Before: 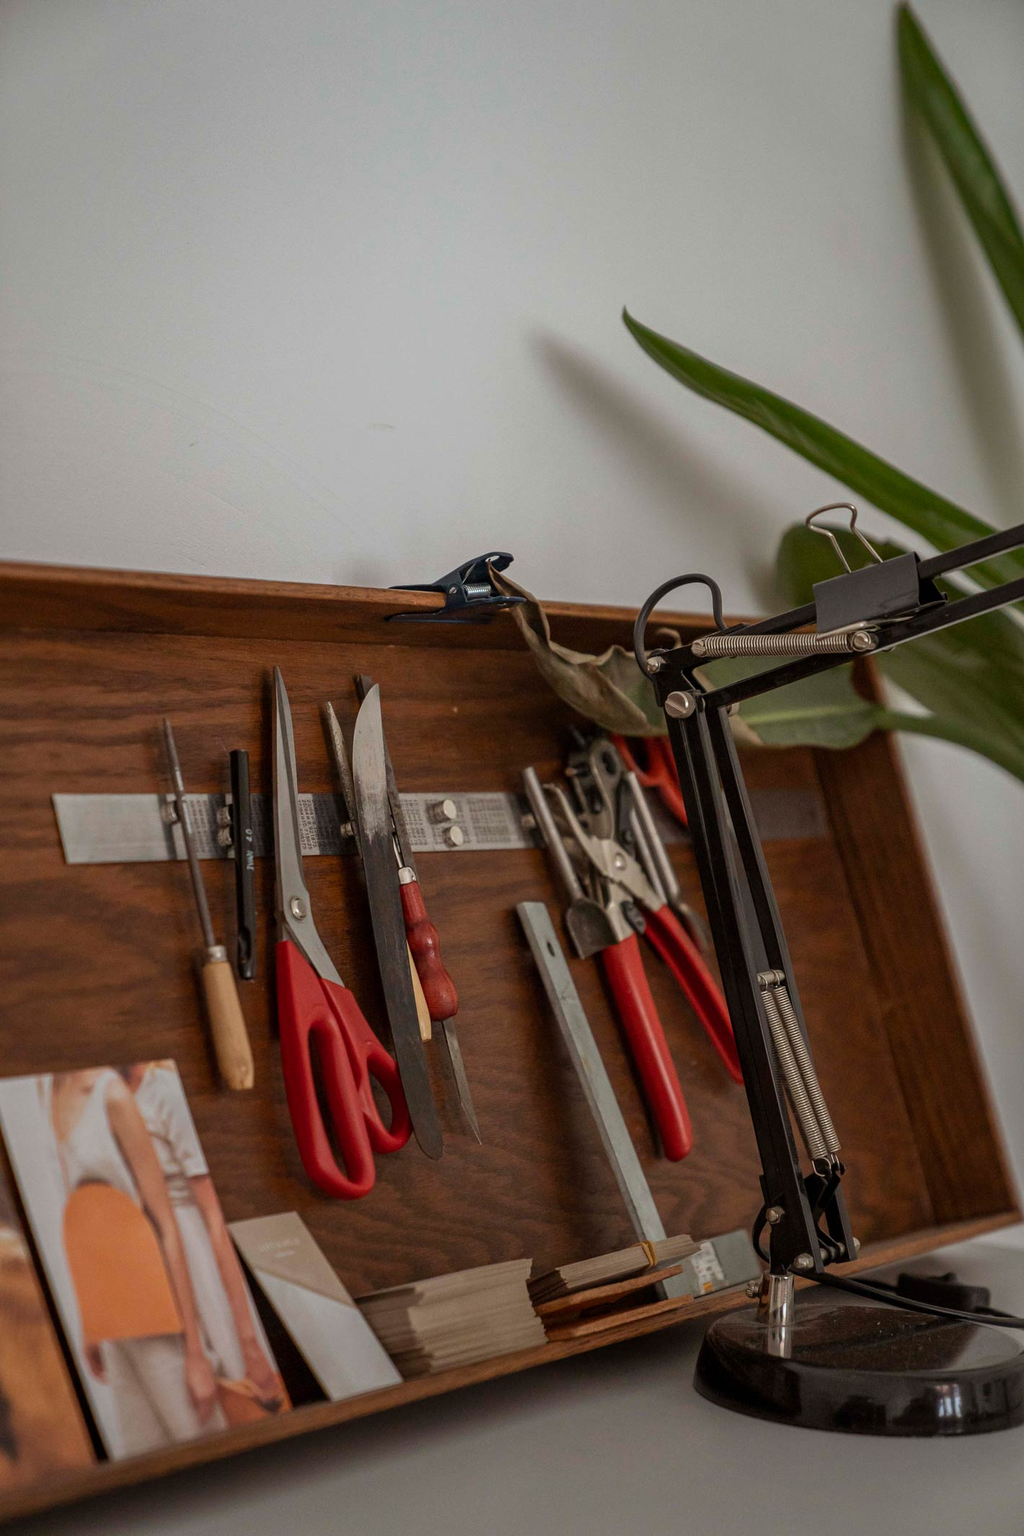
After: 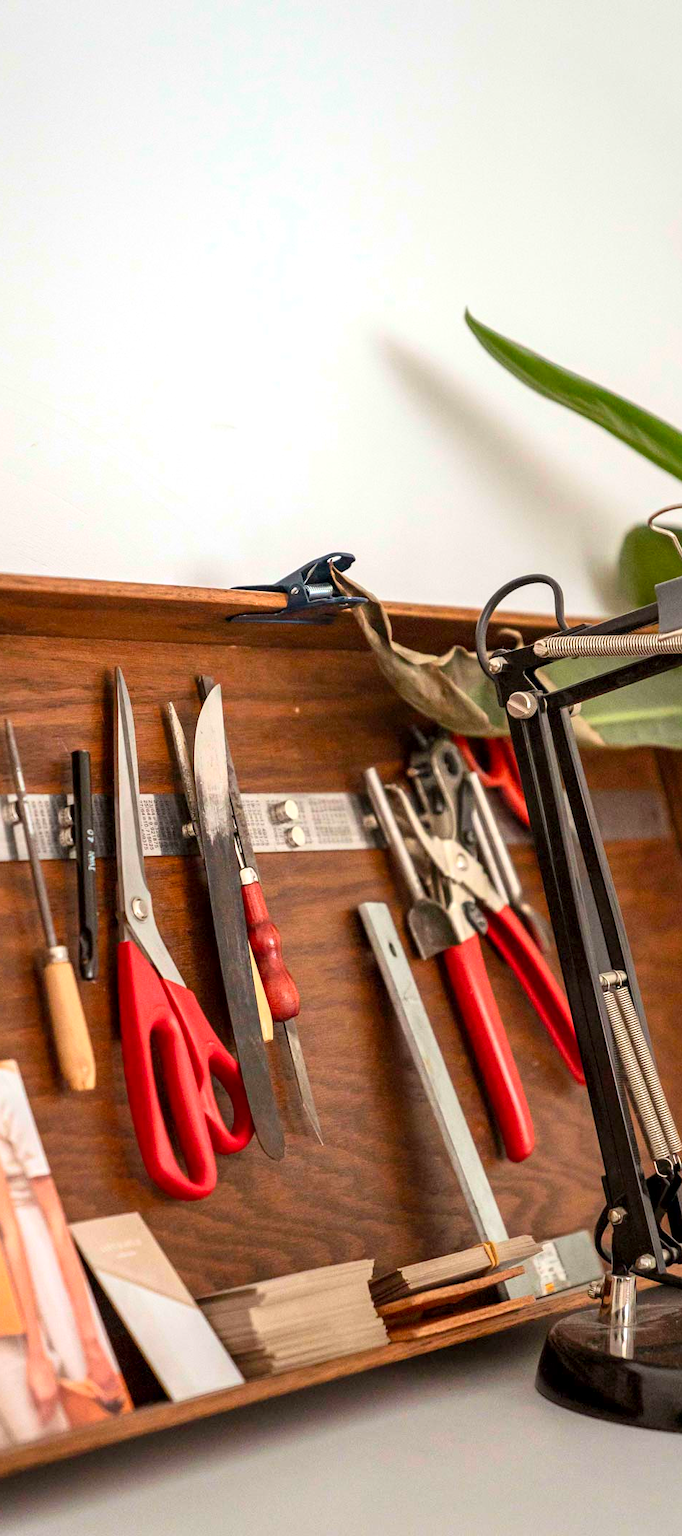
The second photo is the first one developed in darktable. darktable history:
exposure: black level correction 0.001, exposure 1.119 EV, compensate highlight preservation false
crop and rotate: left 15.593%, right 17.79%
contrast brightness saturation: contrast 0.196, brightness 0.161, saturation 0.216
